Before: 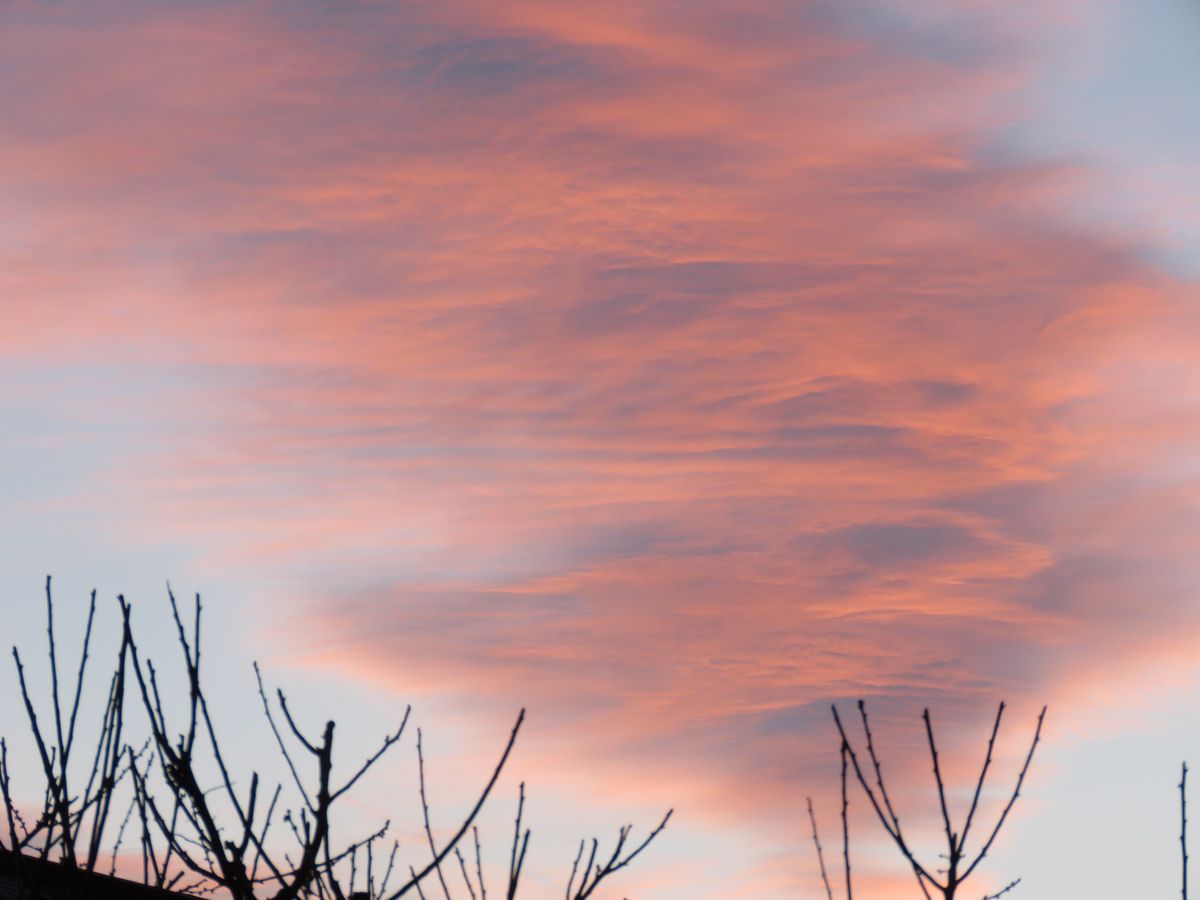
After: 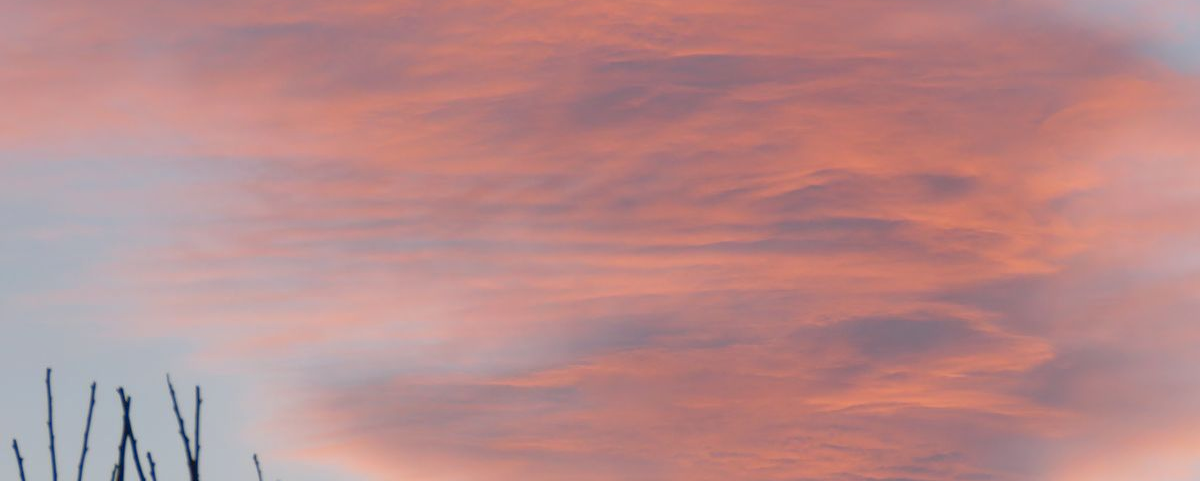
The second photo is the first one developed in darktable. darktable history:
shadows and highlights: on, module defaults
crop and rotate: top 23.043%, bottom 23.437%
